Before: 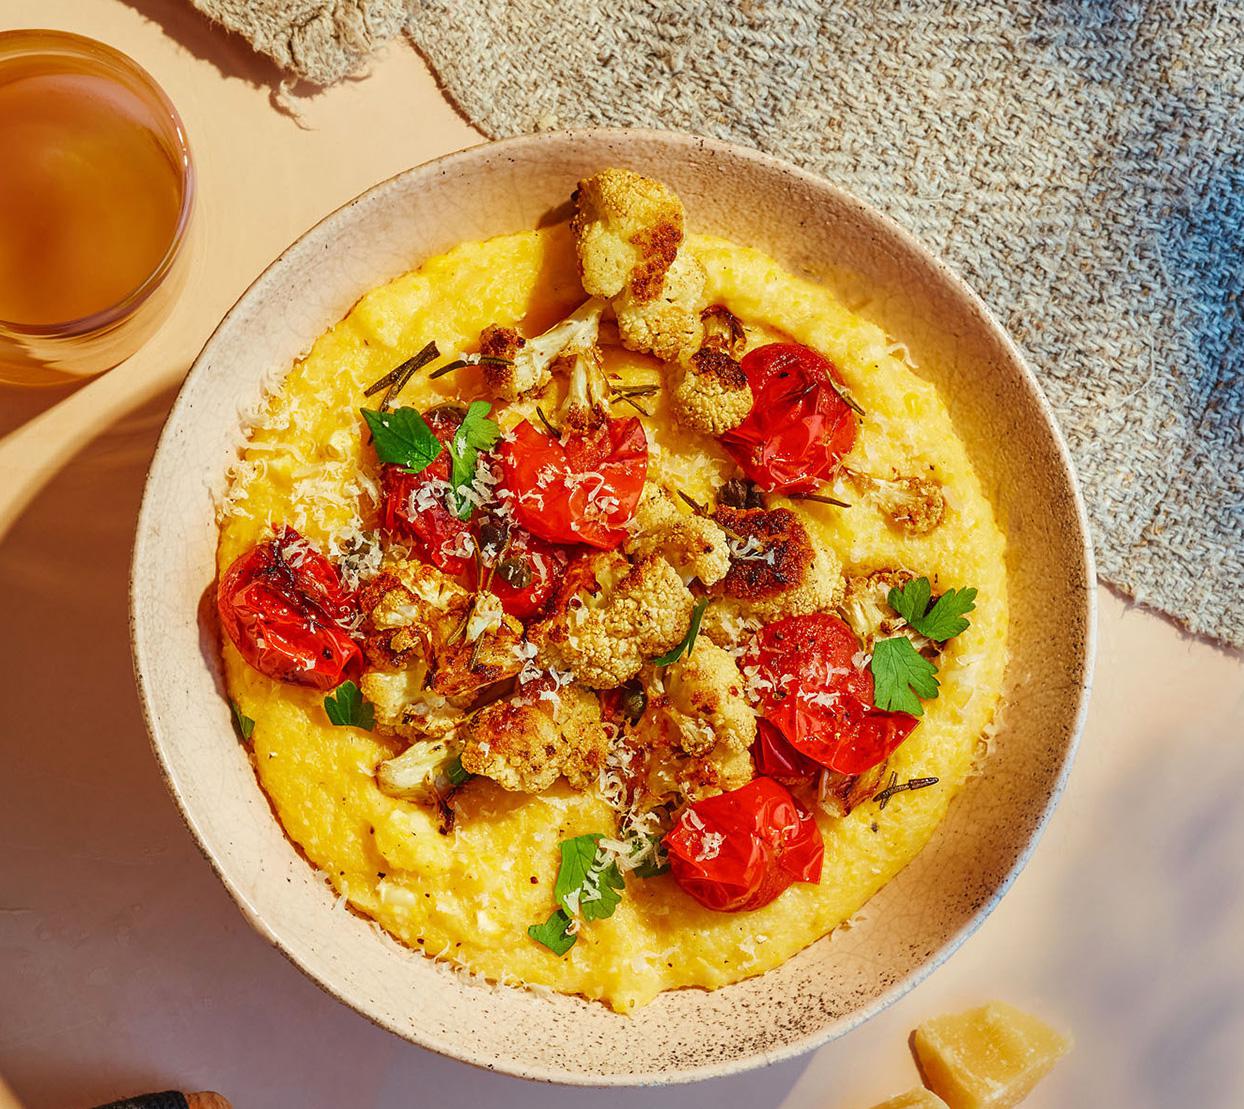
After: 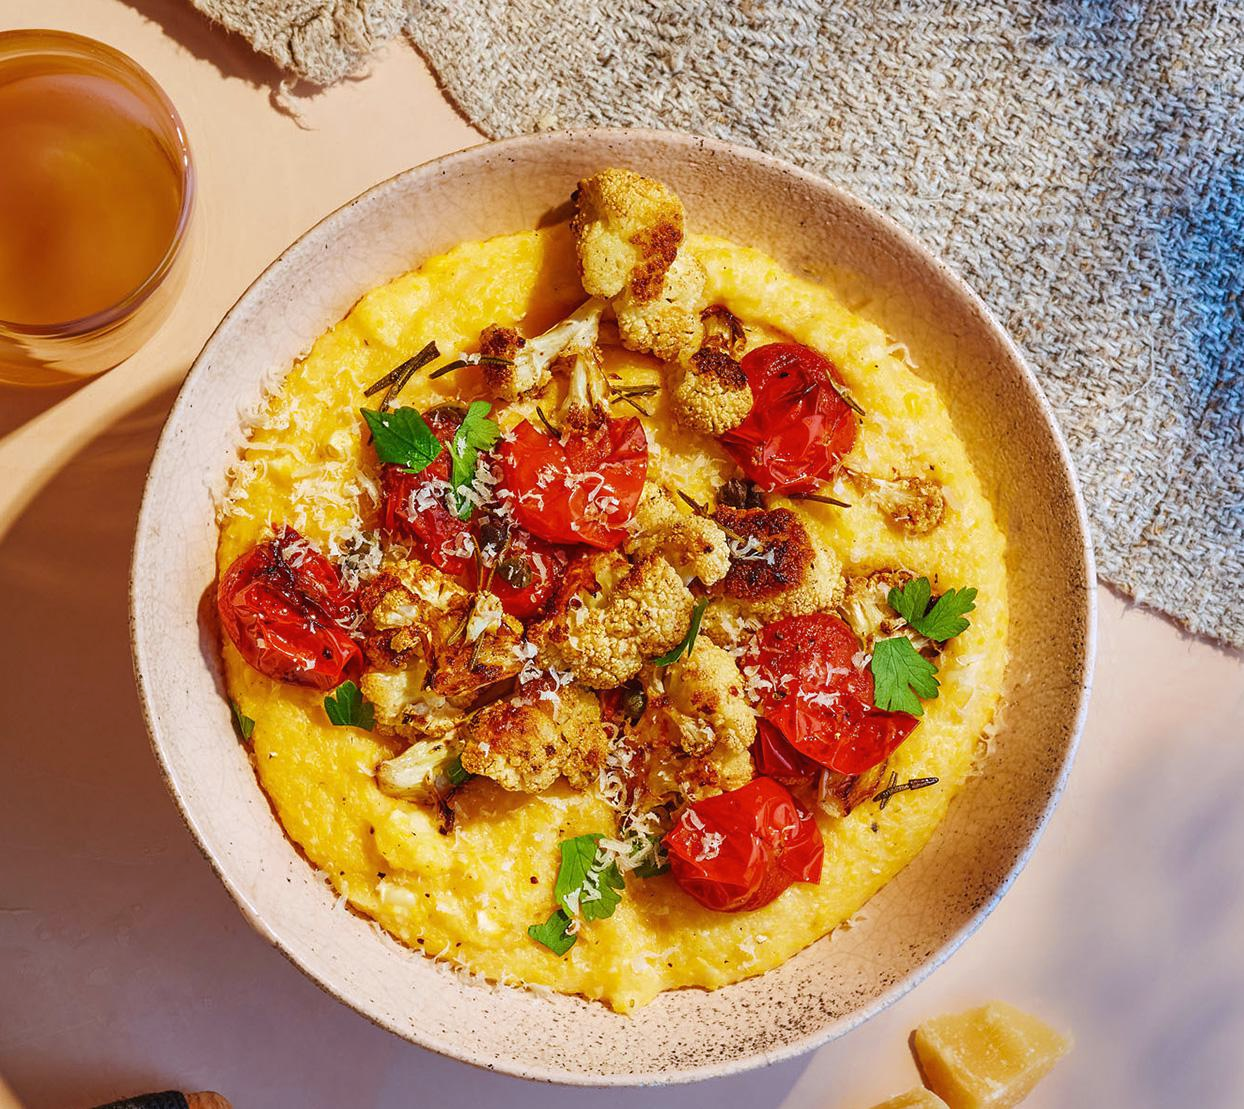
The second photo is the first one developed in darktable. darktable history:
white balance: red 1.004, blue 1.096
color zones: curves: ch0 [(0.068, 0.464) (0.25, 0.5) (0.48, 0.508) (0.75, 0.536) (0.886, 0.476) (0.967, 0.456)]; ch1 [(0.066, 0.456) (0.25, 0.5) (0.616, 0.508) (0.746, 0.56) (0.934, 0.444)]
